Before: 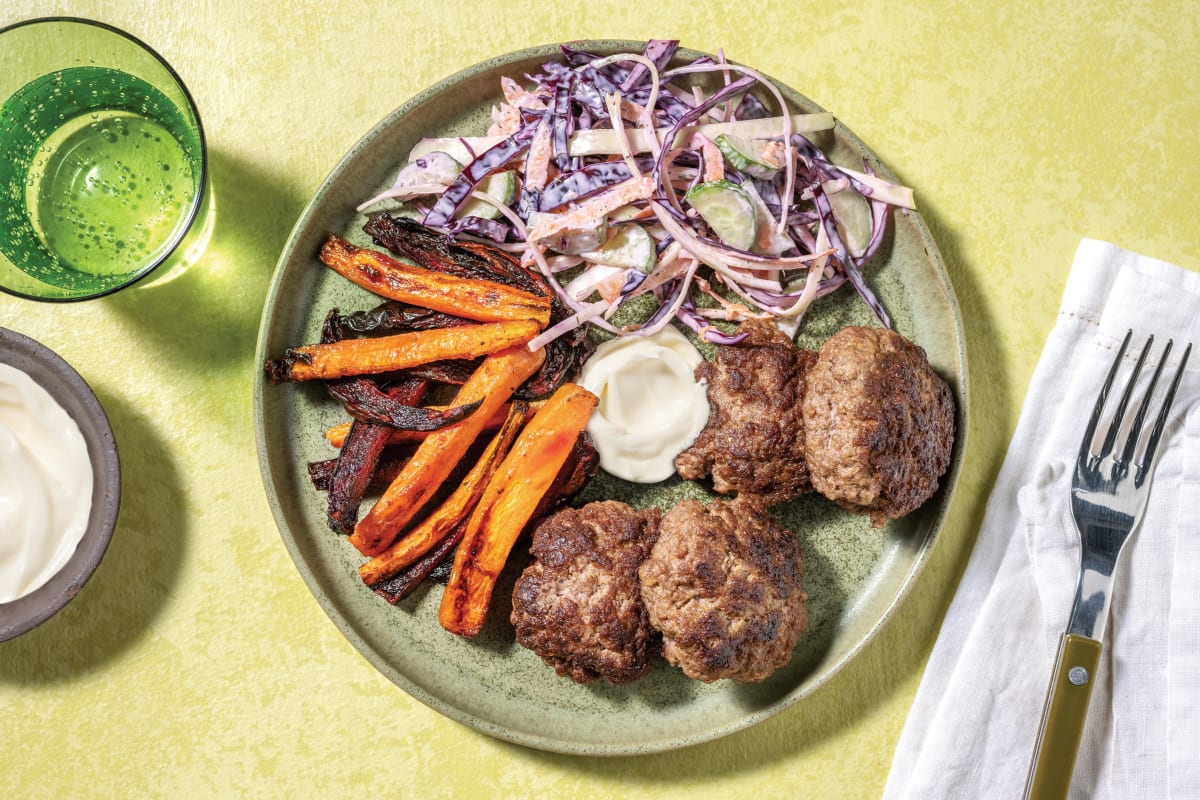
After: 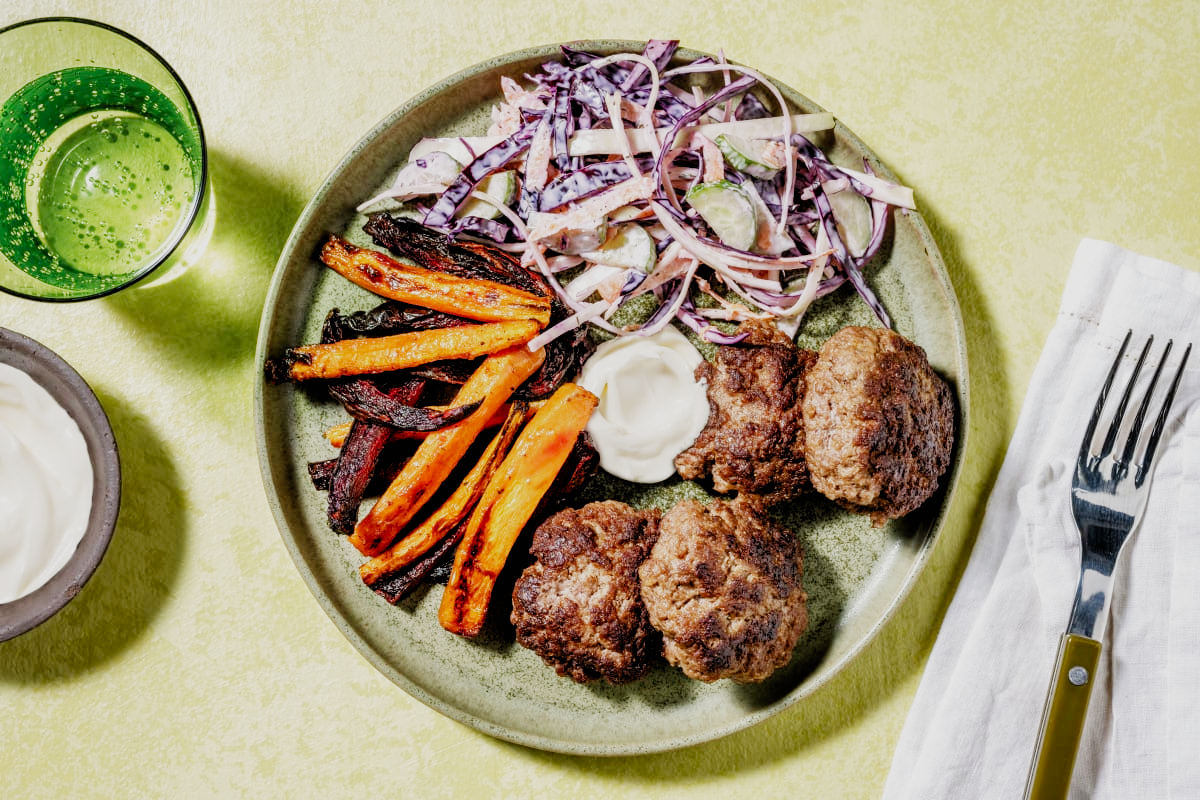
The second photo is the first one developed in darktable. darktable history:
filmic rgb: black relative exposure -5.08 EV, white relative exposure 3.98 EV, hardness 2.89, contrast 1.301, add noise in highlights 0.001, preserve chrominance no, color science v3 (2019), use custom middle-gray values true, contrast in highlights soft
